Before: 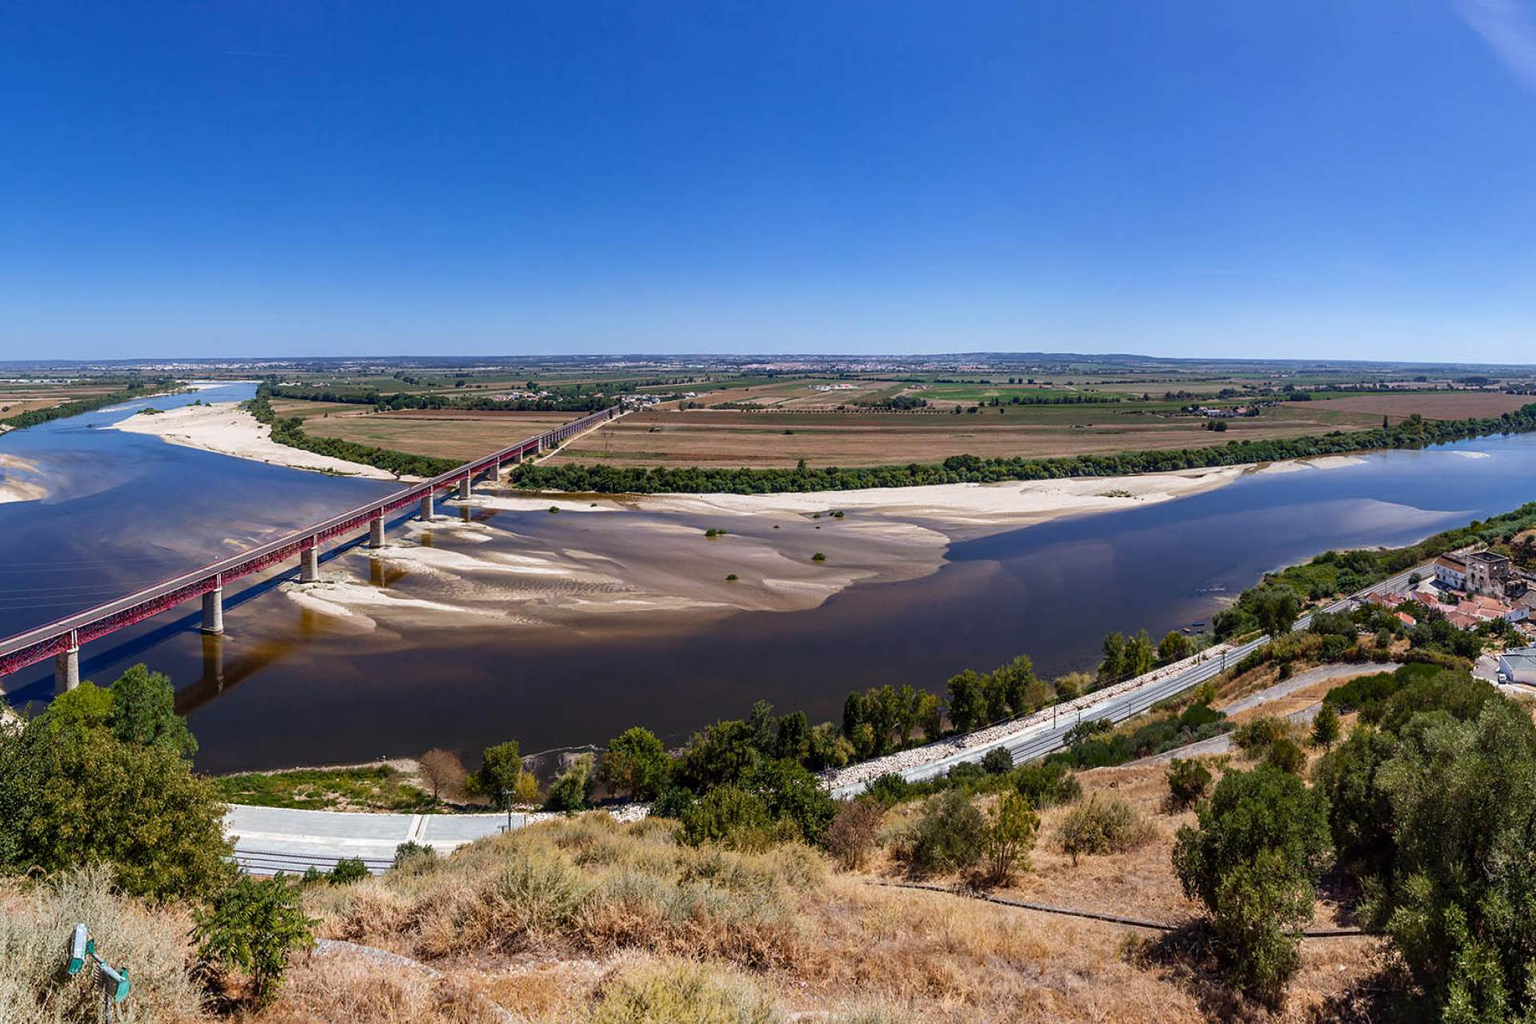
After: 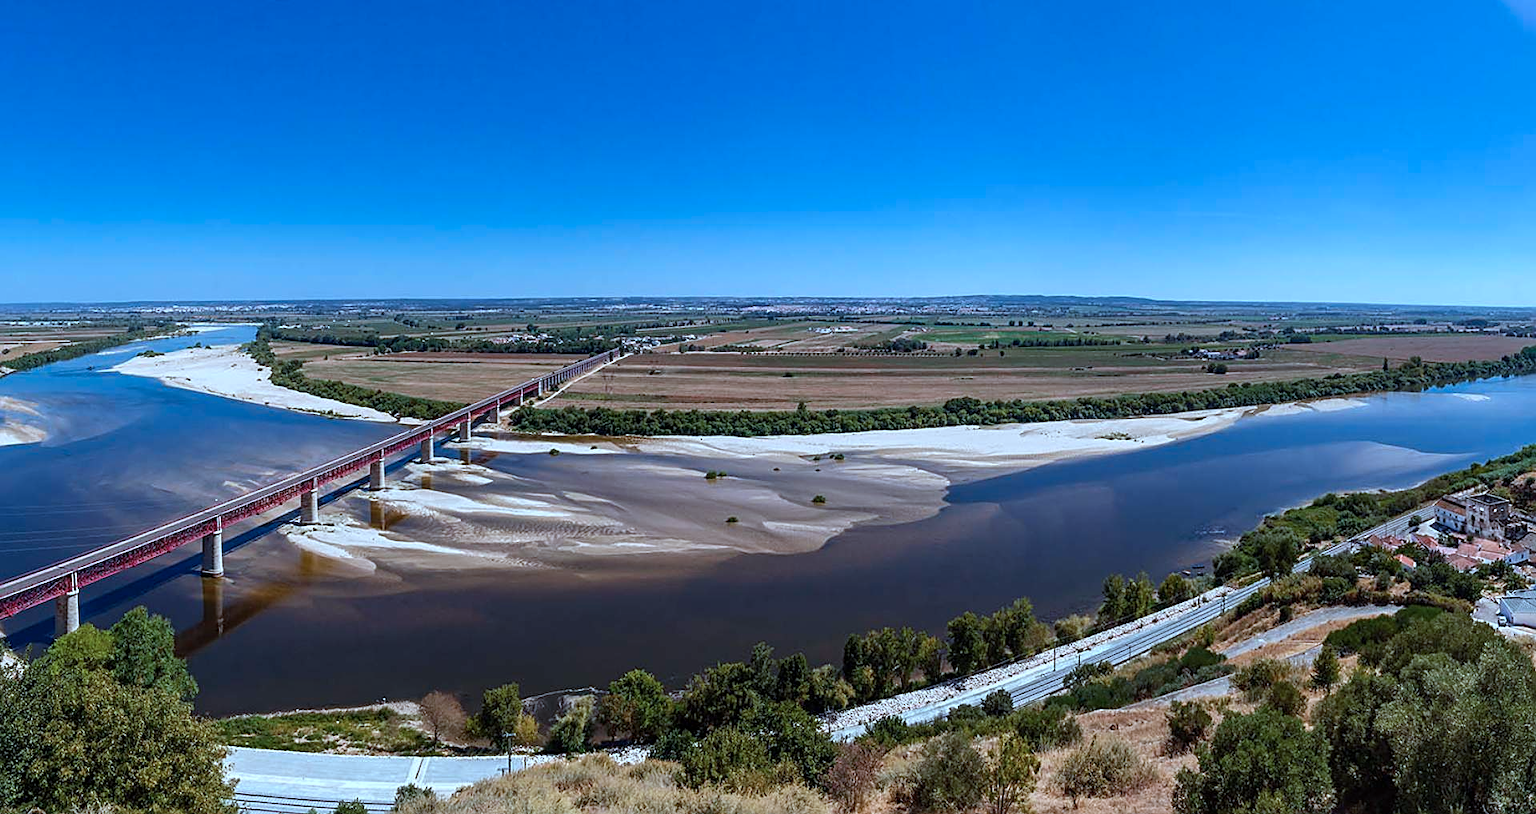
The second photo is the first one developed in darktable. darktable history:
color correction: highlights a* -8.68, highlights b* -22.92
crop and rotate: top 5.669%, bottom 14.771%
sharpen: on, module defaults
color zones: curves: ch0 [(0, 0.5) (0.125, 0.4) (0.25, 0.5) (0.375, 0.4) (0.5, 0.4) (0.625, 0.35) (0.75, 0.35) (0.875, 0.5)]; ch1 [(0, 0.35) (0.125, 0.45) (0.25, 0.35) (0.375, 0.35) (0.5, 0.35) (0.625, 0.35) (0.75, 0.45) (0.875, 0.35)]; ch2 [(0, 0.6) (0.125, 0.5) (0.25, 0.5) (0.375, 0.6) (0.5, 0.6) (0.625, 0.5) (0.75, 0.5) (0.875, 0.5)], mix -93.67%
